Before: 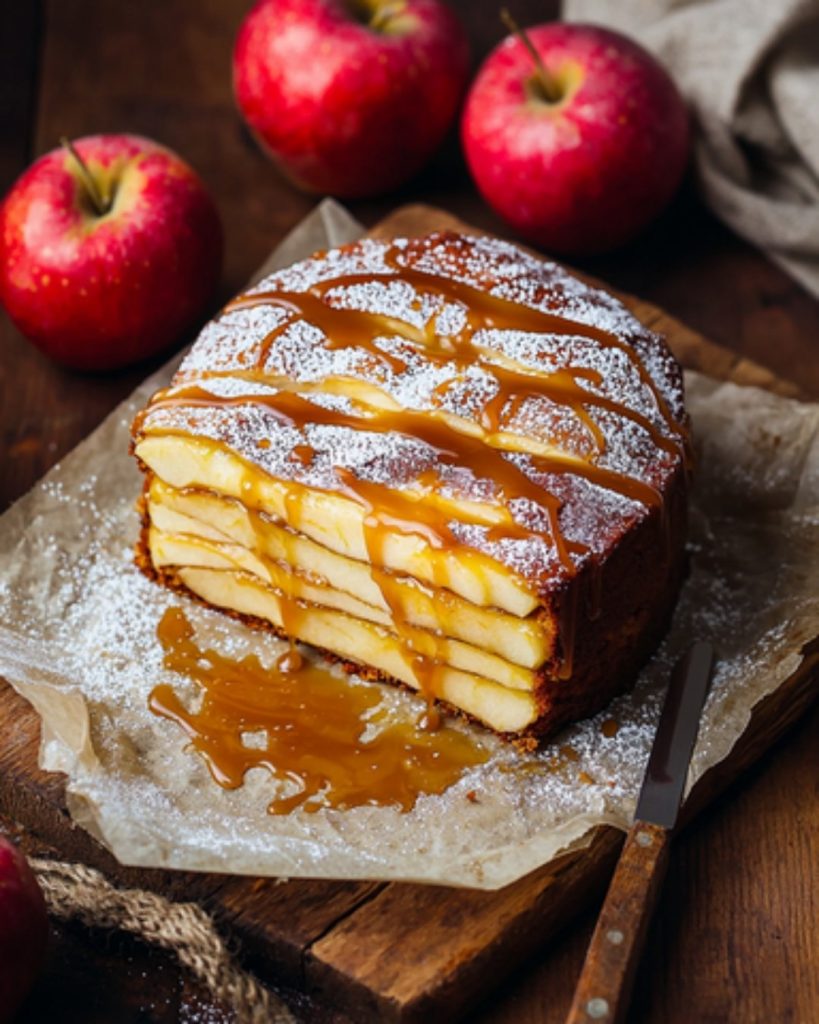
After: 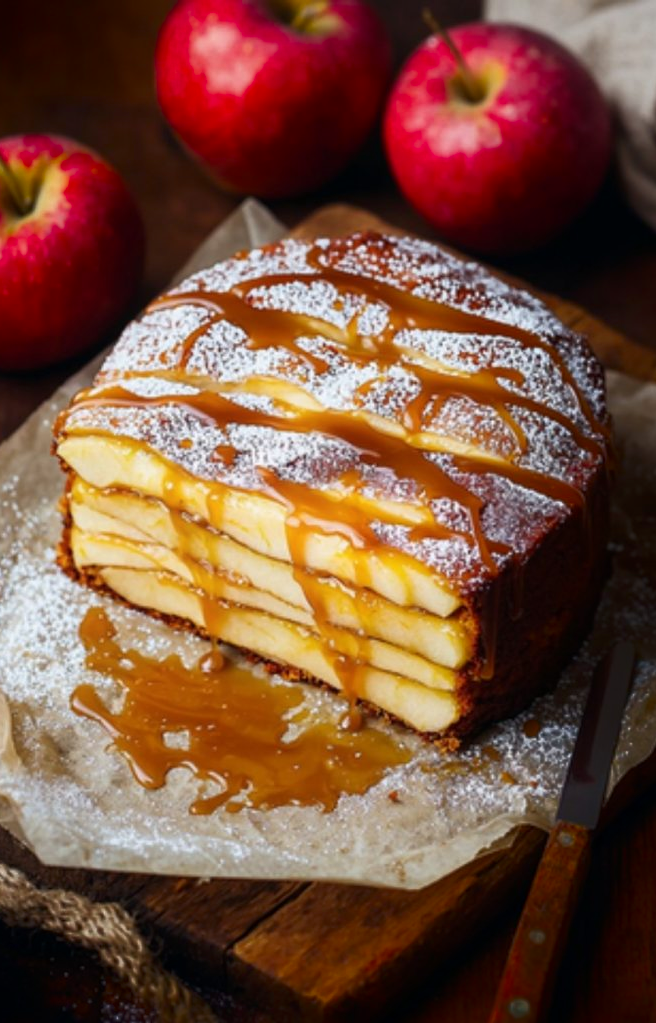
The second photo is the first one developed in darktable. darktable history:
crop and rotate: left 9.597%, right 10.195%
shadows and highlights: shadows -70, highlights 35, soften with gaussian
